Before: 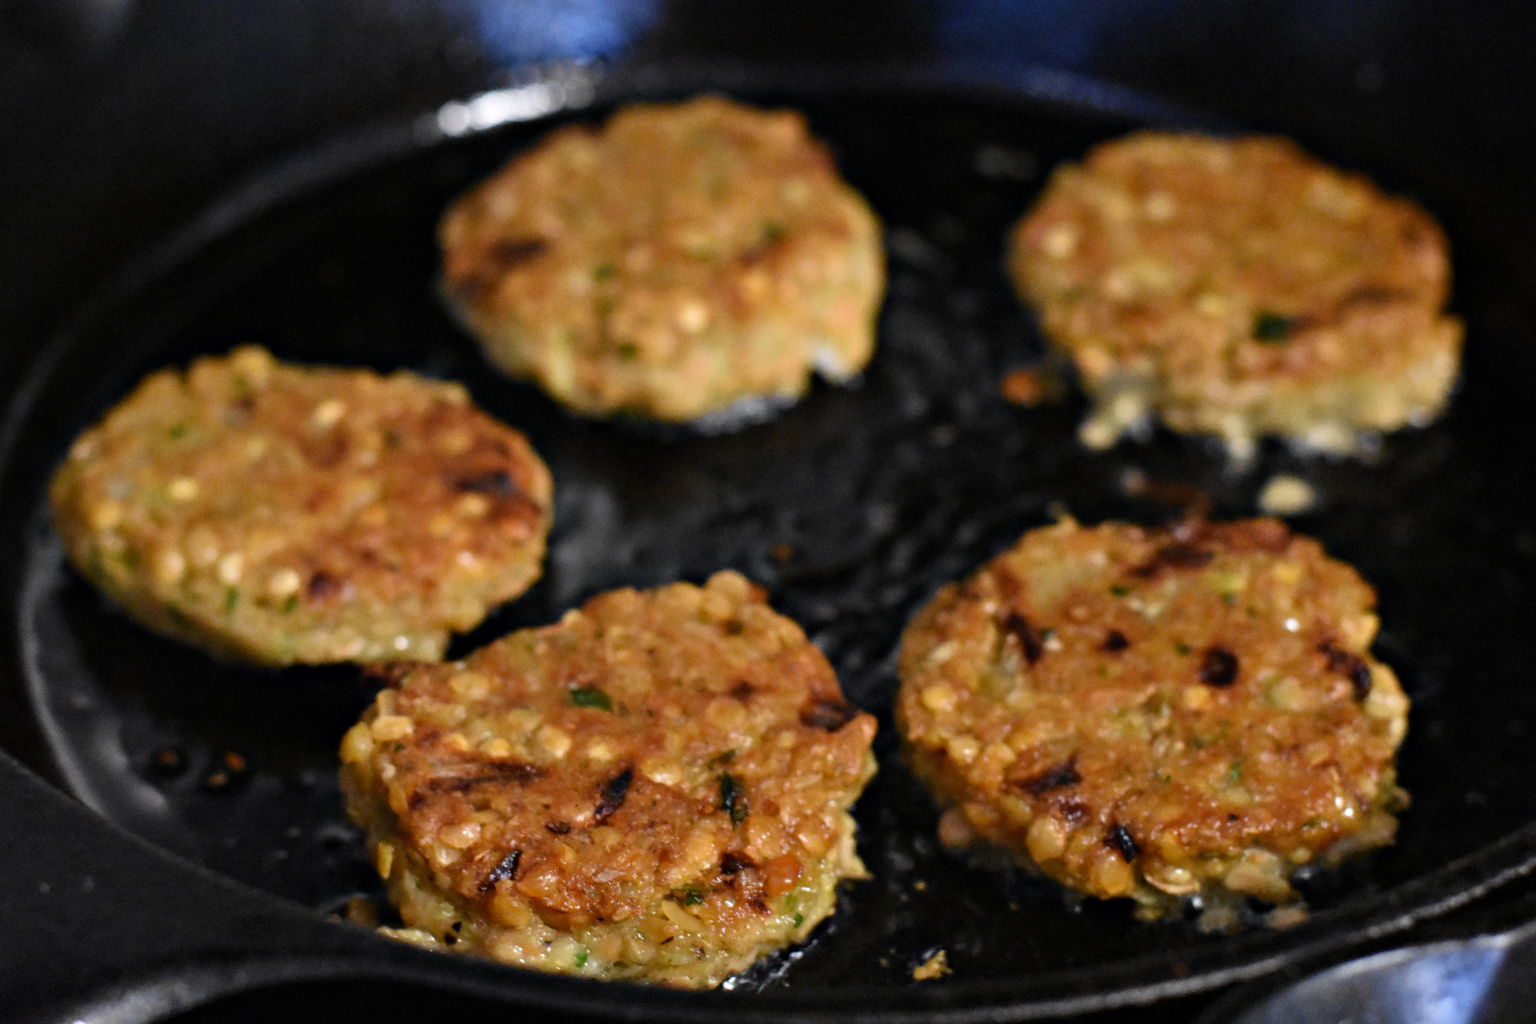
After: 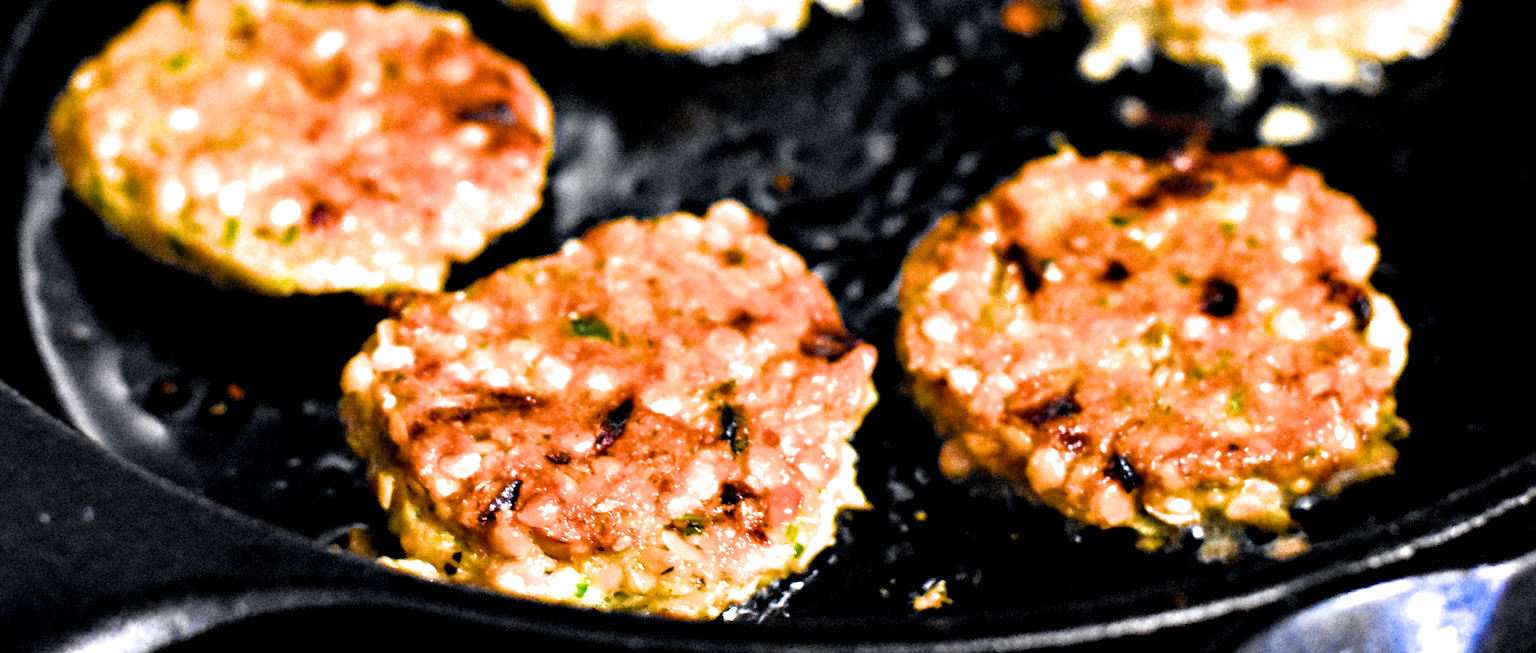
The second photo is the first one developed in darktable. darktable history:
filmic rgb: black relative exposure -3.64 EV, white relative exposure 2.44 EV, hardness 3.29
exposure: black level correction 0, exposure 1.899 EV, compensate highlight preservation false
local contrast: highlights 103%, shadows 101%, detail 120%, midtone range 0.2
color balance rgb: global offset › chroma 0.136%, global offset › hue 253.25°, perceptual saturation grading › global saturation 29.602%, saturation formula JzAzBz (2021)
crop and rotate: top 36.151%
